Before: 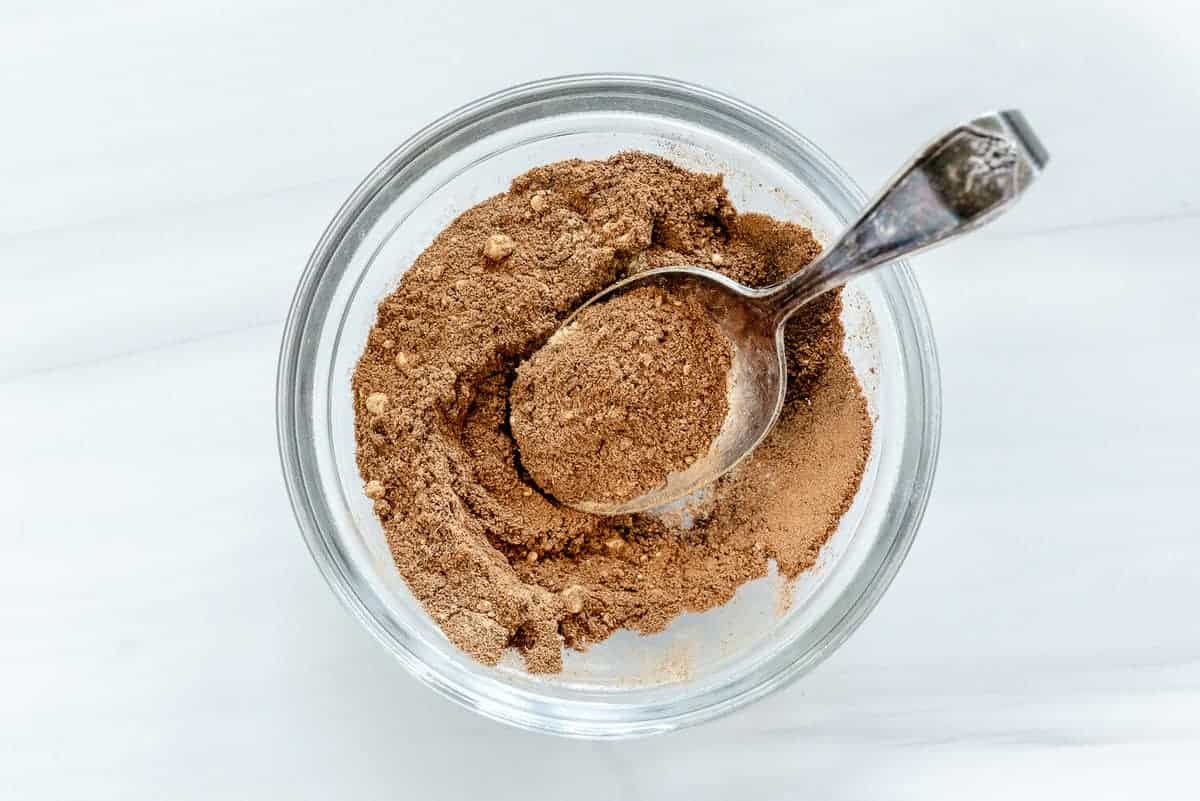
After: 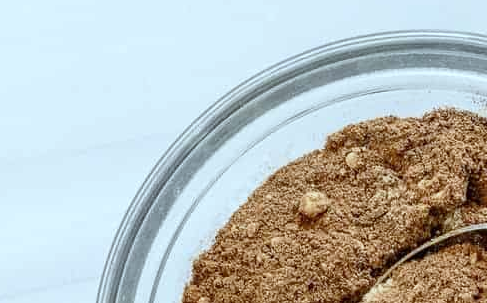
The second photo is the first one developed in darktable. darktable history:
crop: left 15.452%, top 5.459%, right 43.956%, bottom 56.62%
white balance: red 0.925, blue 1.046
